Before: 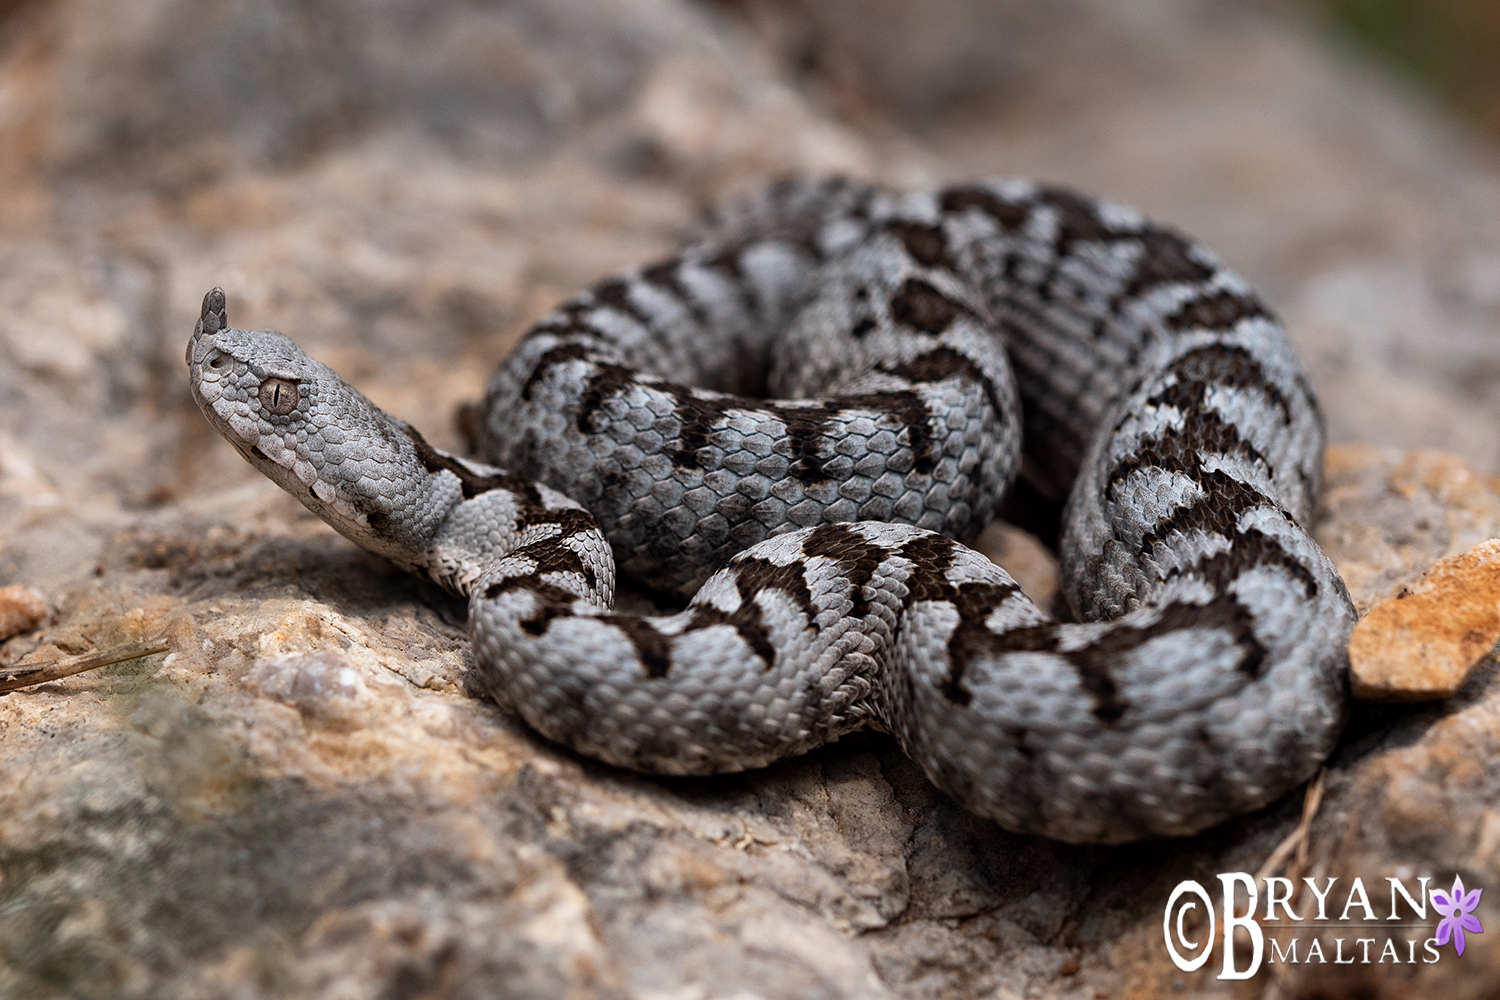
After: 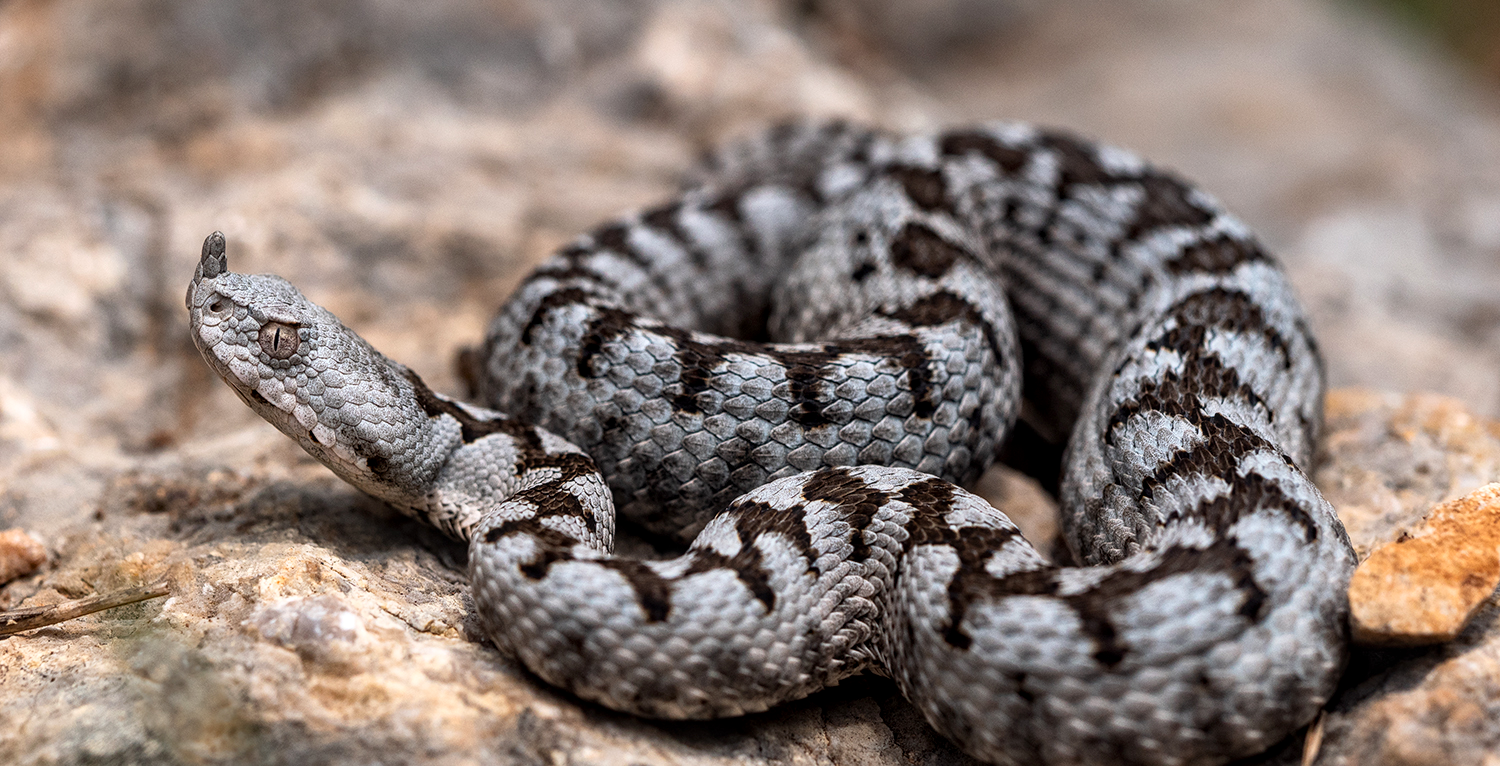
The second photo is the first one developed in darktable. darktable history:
tone equalizer: on, module defaults
crop: top 5.667%, bottom 17.637%
local contrast: on, module defaults
base curve: curves: ch0 [(0, 0) (0.666, 0.806) (1, 1)]
